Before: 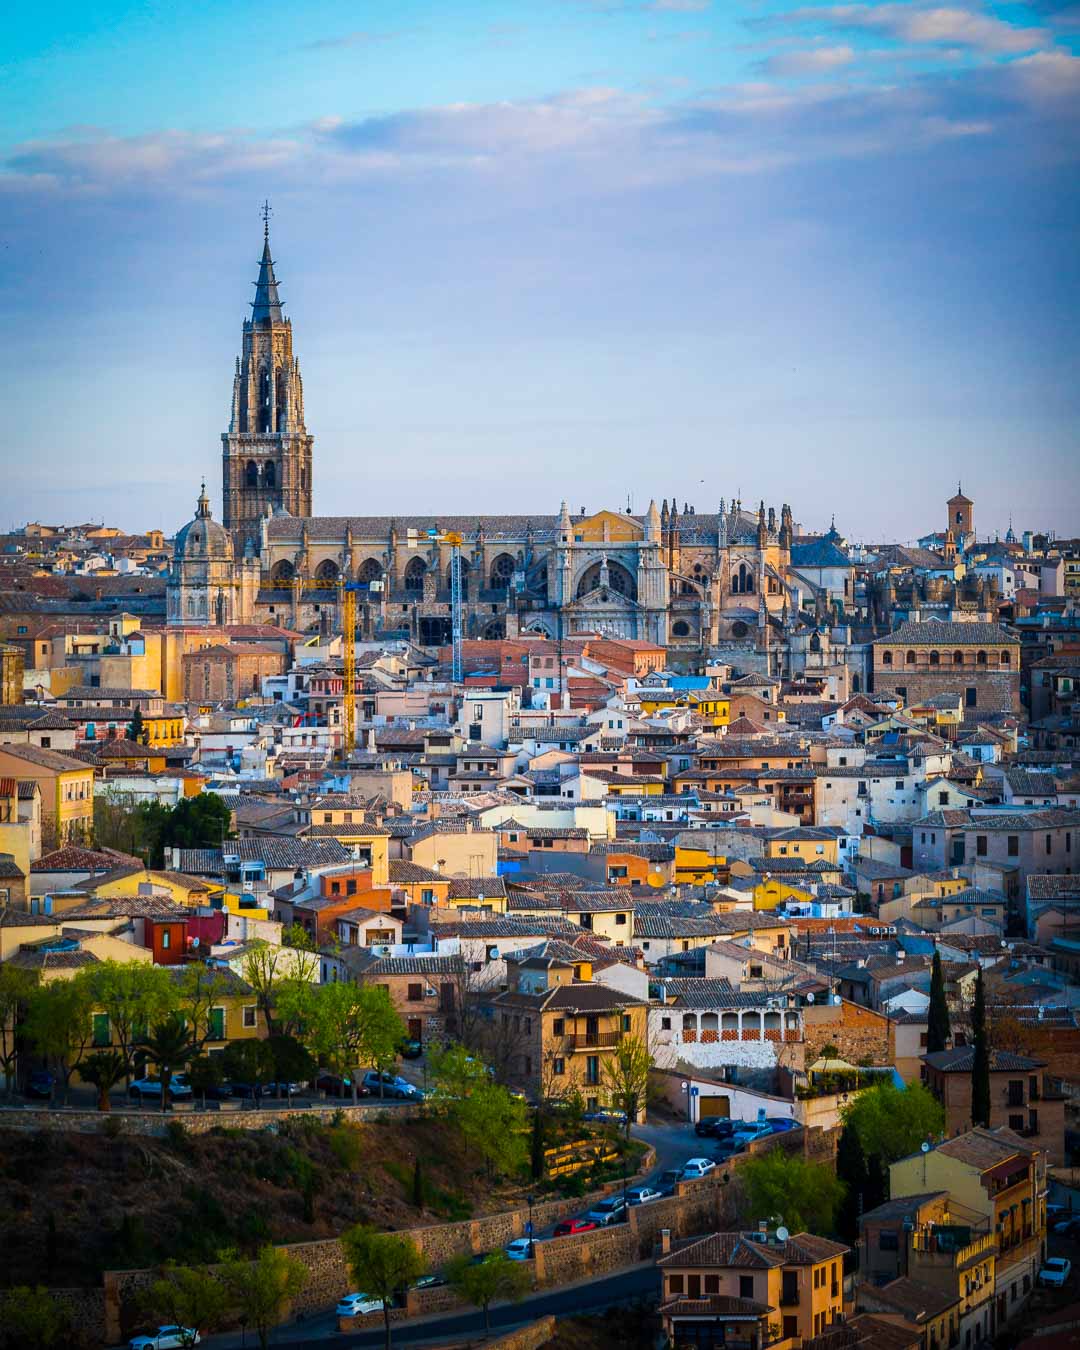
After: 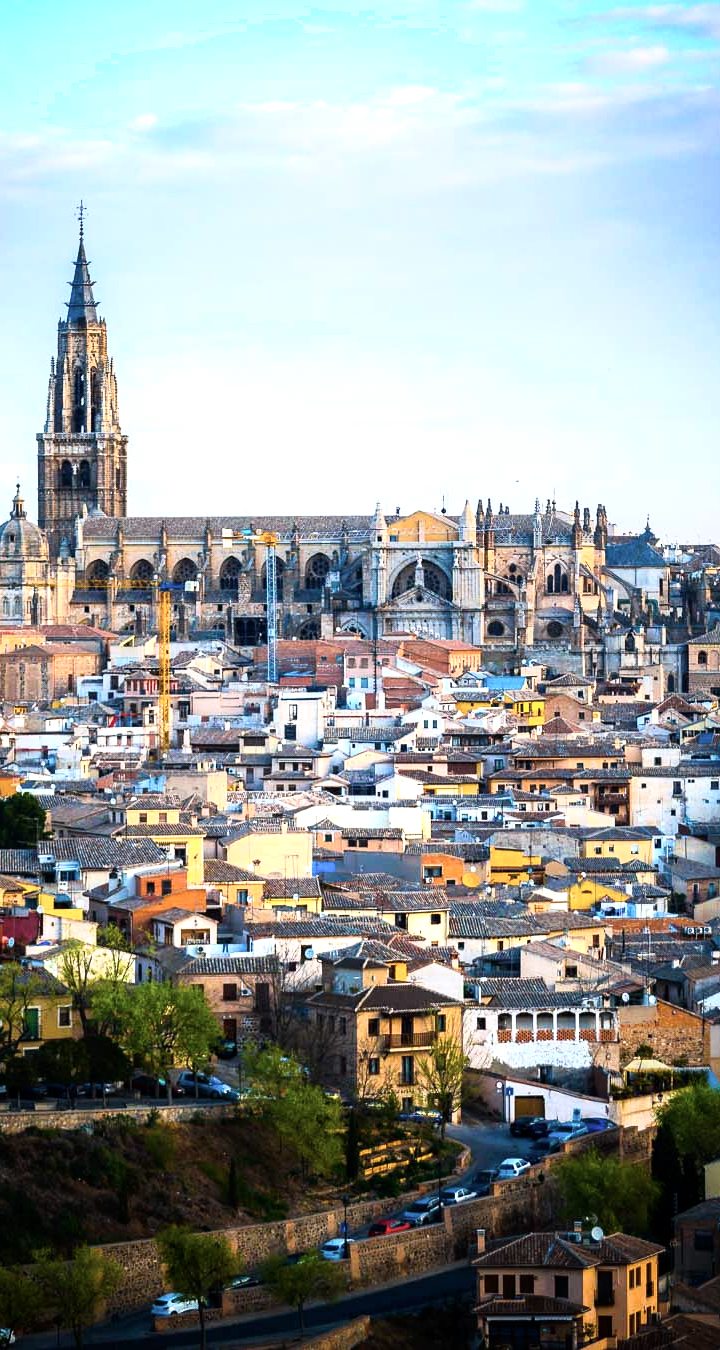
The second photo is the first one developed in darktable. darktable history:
crop: left 17.203%, right 16.116%
tone equalizer: -8 EV -0.74 EV, -7 EV -0.722 EV, -6 EV -0.625 EV, -5 EV -0.366 EV, -3 EV 0.371 EV, -2 EV 0.6 EV, -1 EV 0.68 EV, +0 EV 0.779 EV
shadows and highlights: shadows 1.69, highlights 38.11
contrast brightness saturation: contrast 0.106, saturation -0.171
